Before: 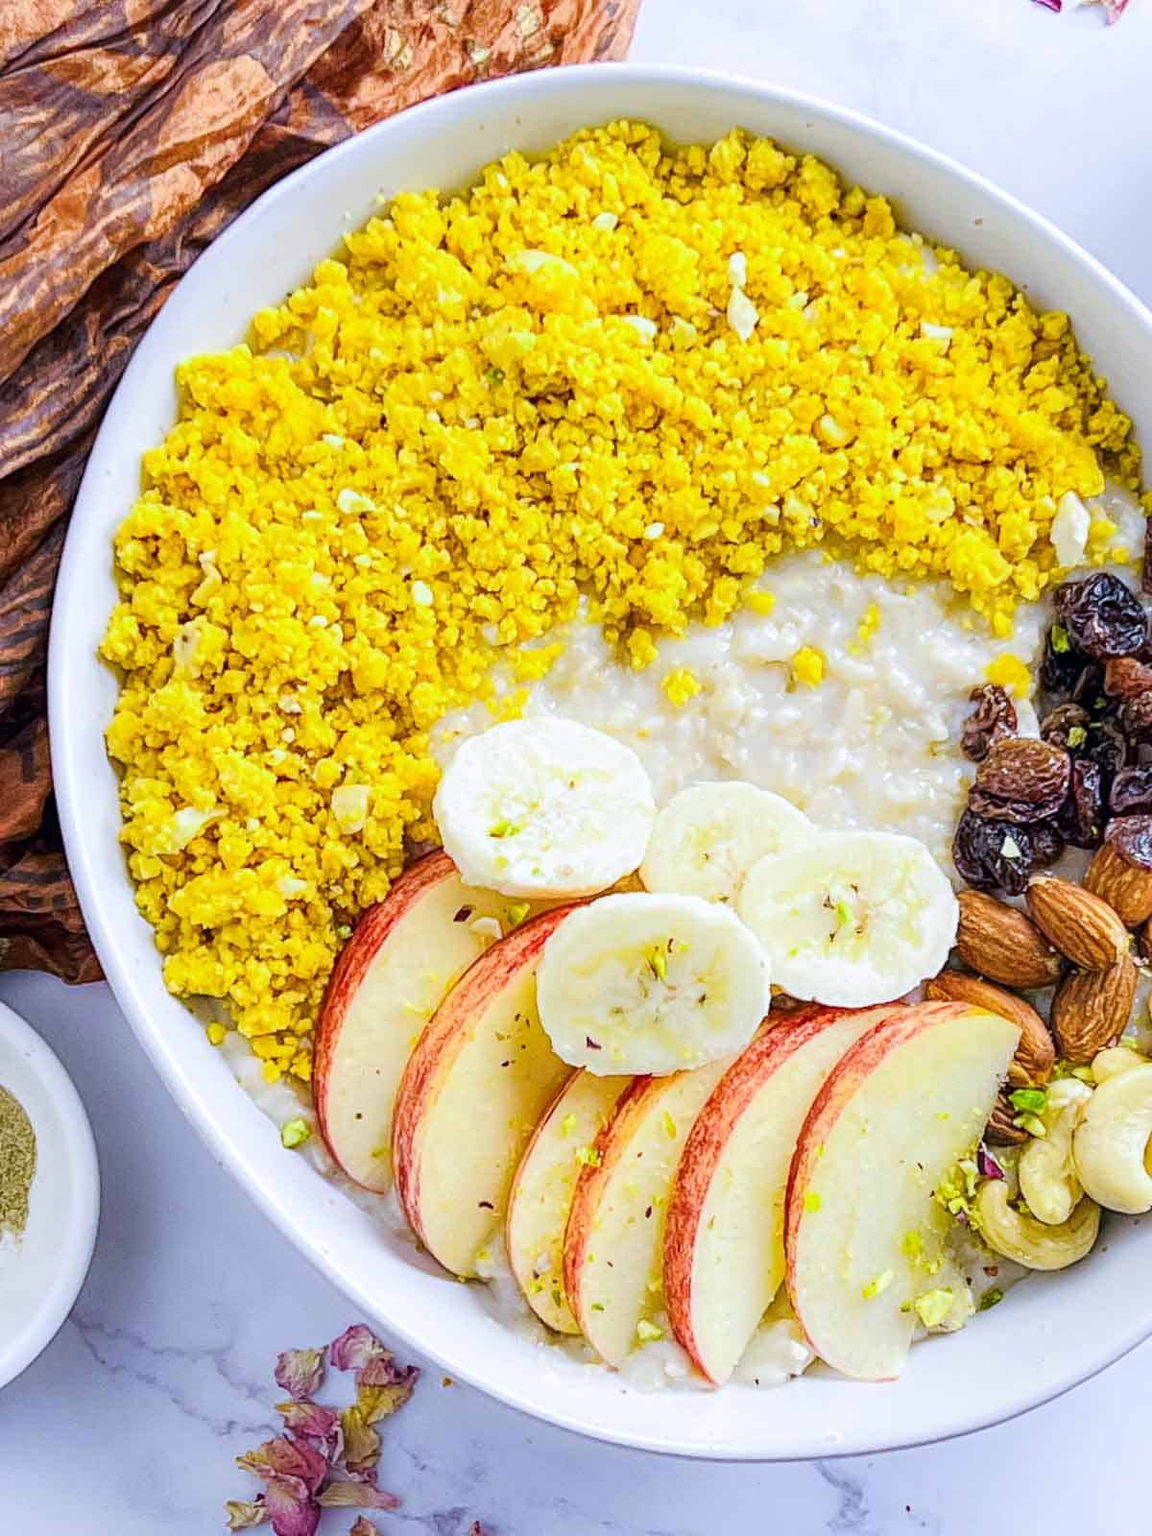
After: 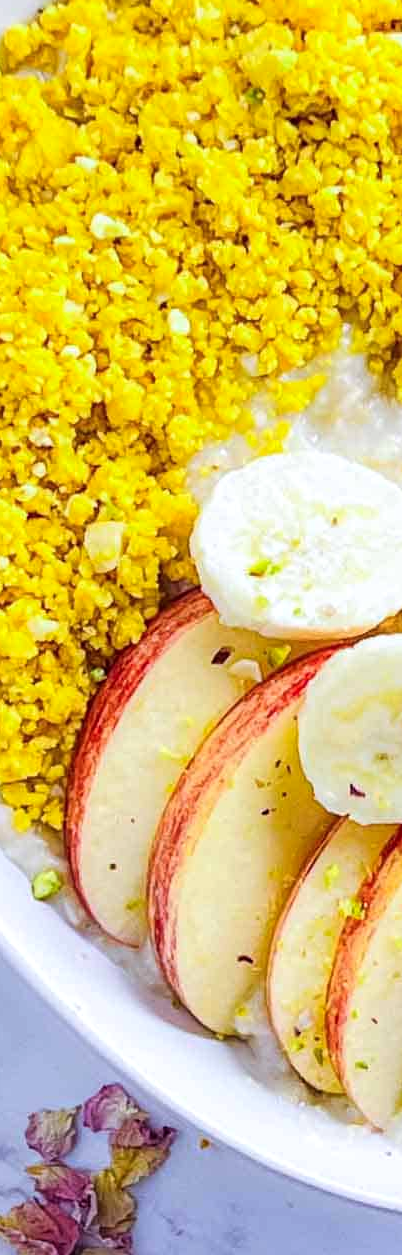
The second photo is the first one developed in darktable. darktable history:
color balance: gamma [0.9, 0.988, 0.975, 1.025], gain [1.05, 1, 1, 1]
crop and rotate: left 21.77%, top 18.528%, right 44.676%, bottom 2.997%
